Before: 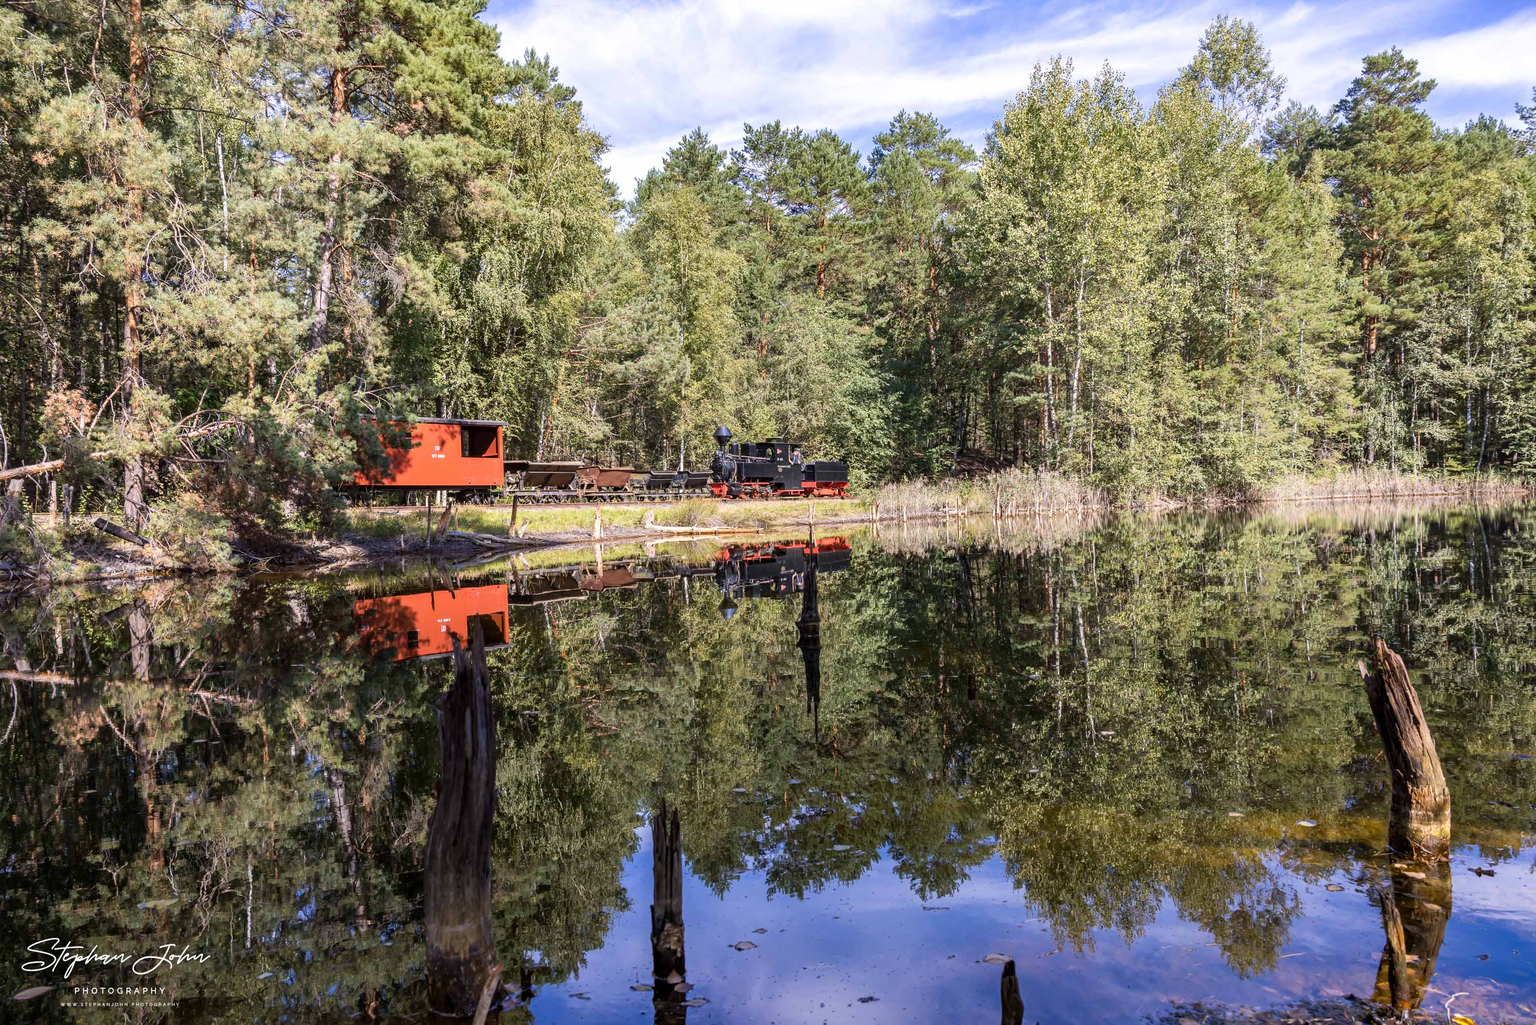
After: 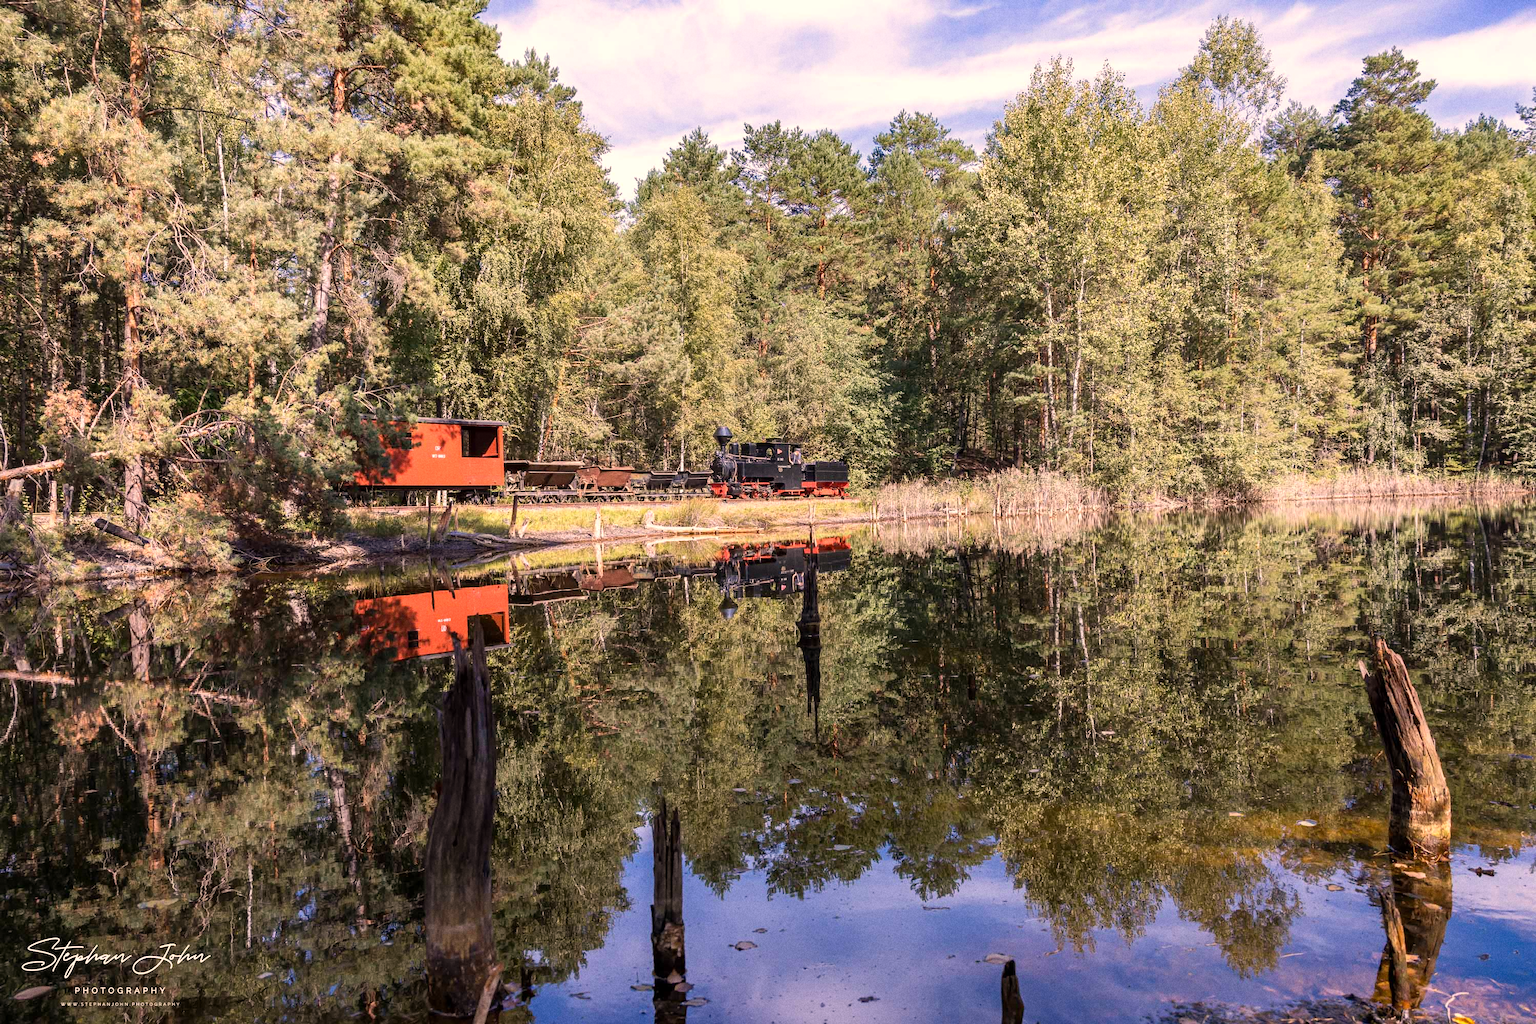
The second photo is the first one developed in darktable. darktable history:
white balance: red 1.127, blue 0.943
grain: on, module defaults
